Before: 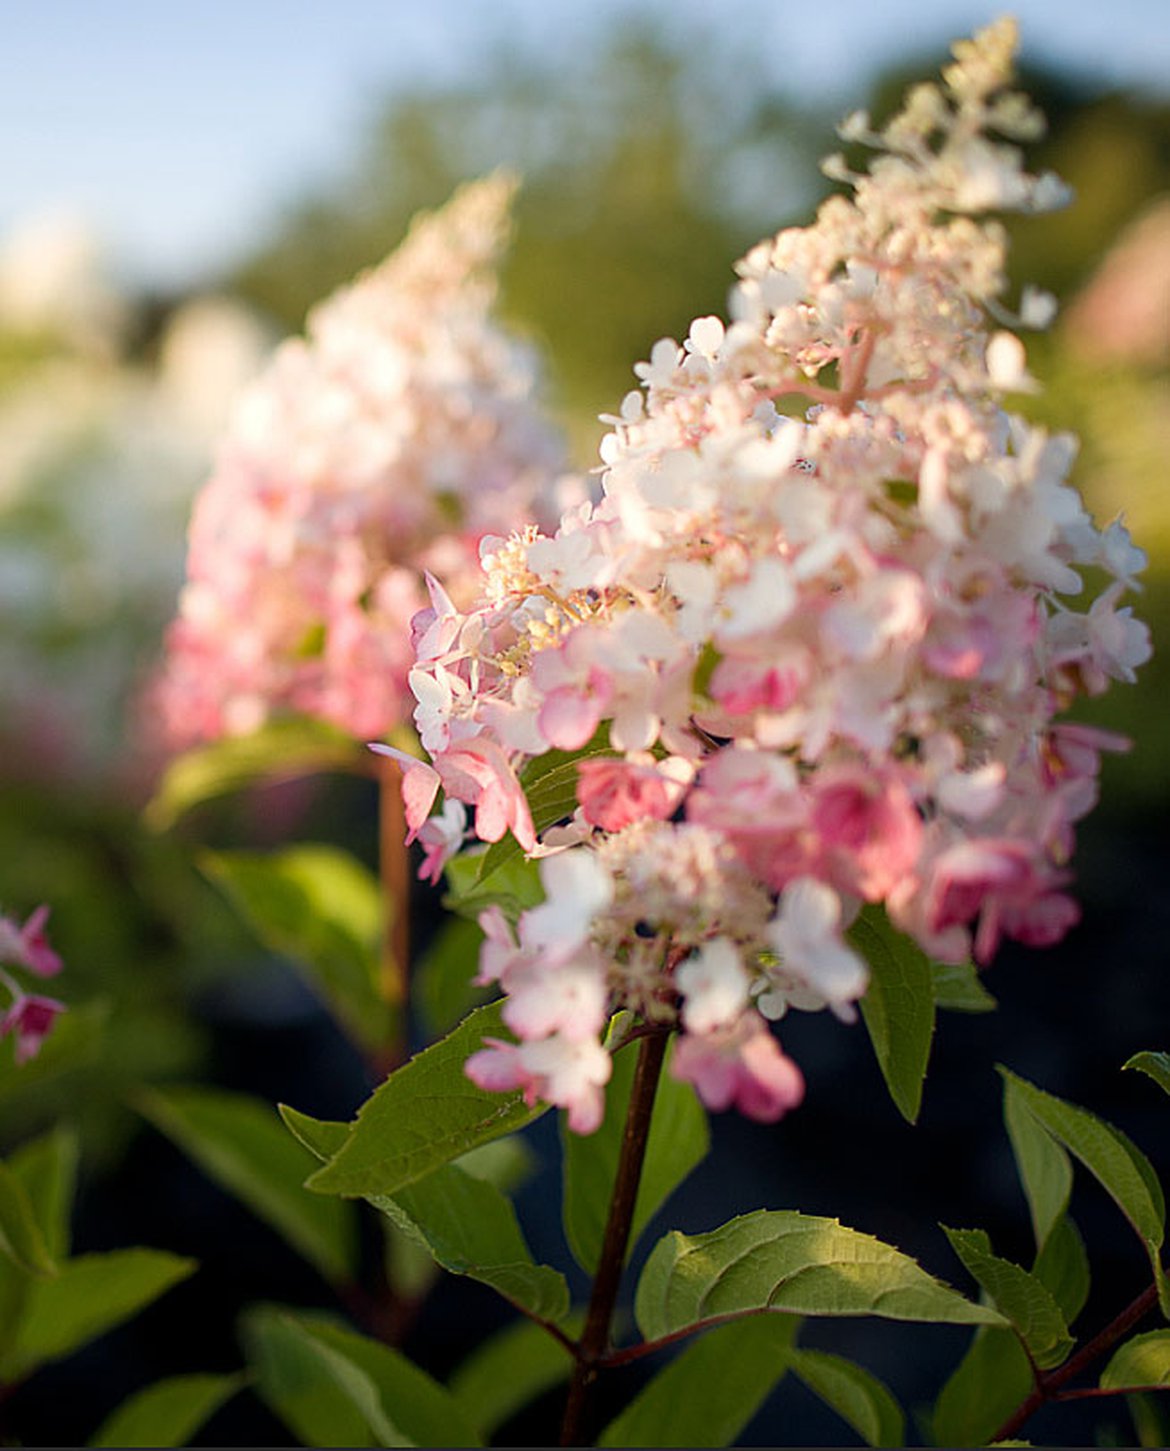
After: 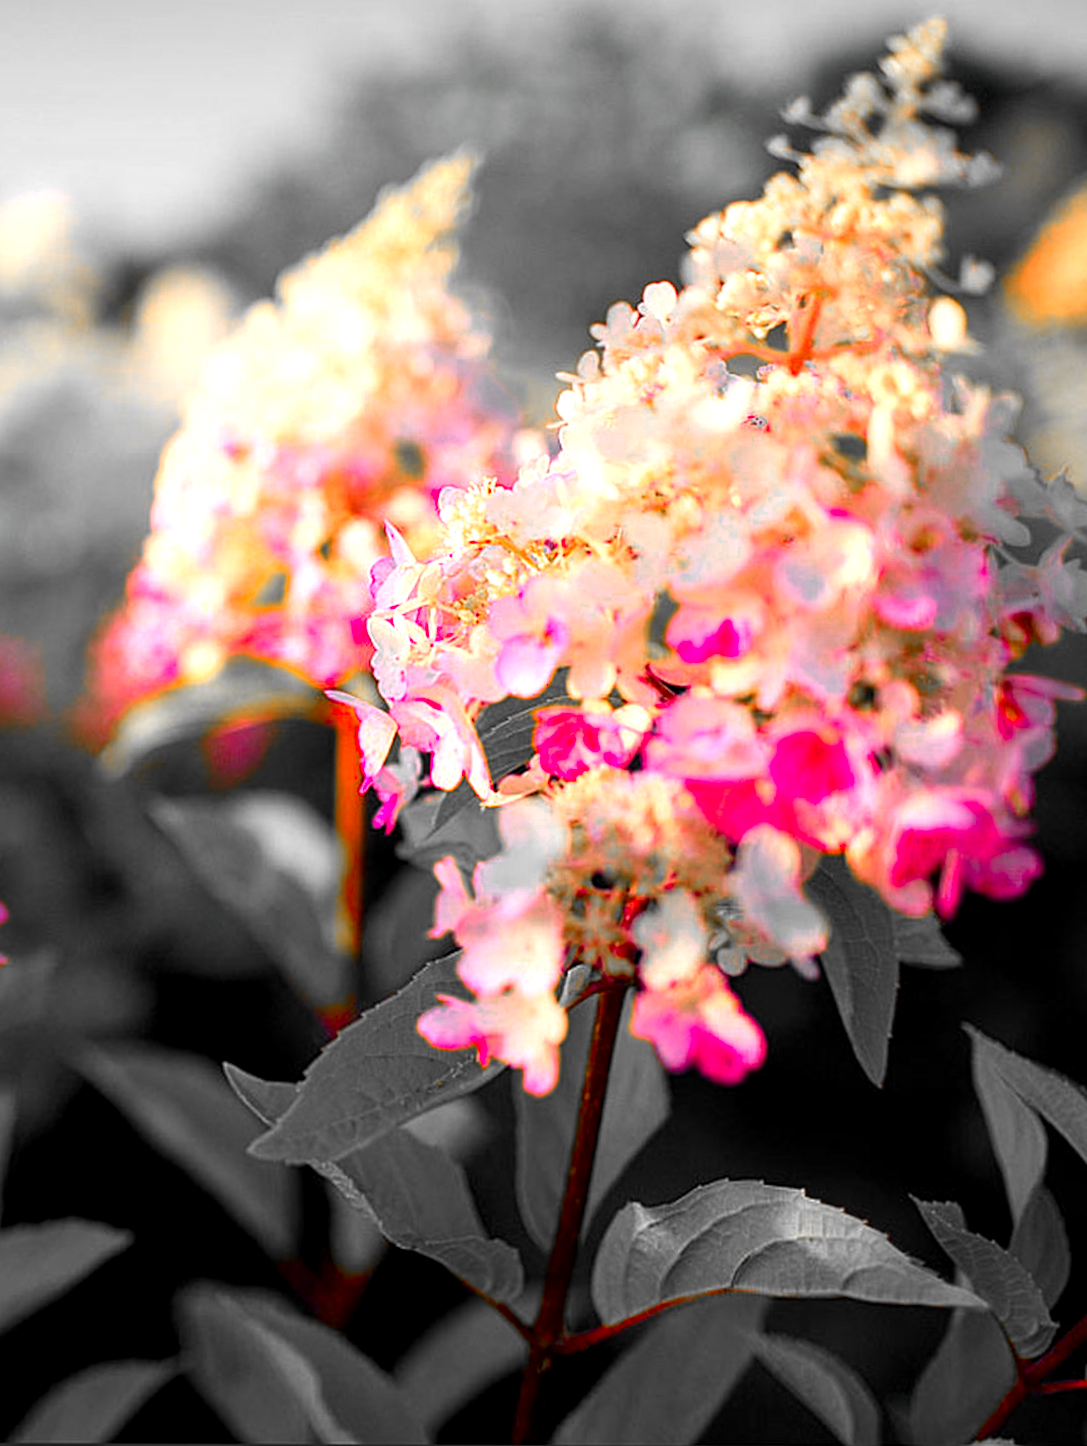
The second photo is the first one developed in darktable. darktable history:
local contrast: on, module defaults
color correction: highlights a* 1.59, highlights b* -1.7, saturation 2.48
rotate and perspective: rotation 0.215°, lens shift (vertical) -0.139, crop left 0.069, crop right 0.939, crop top 0.002, crop bottom 0.996
color zones: curves: ch0 [(0, 0.65) (0.096, 0.644) (0.221, 0.539) (0.429, 0.5) (0.571, 0.5) (0.714, 0.5) (0.857, 0.5) (1, 0.65)]; ch1 [(0, 0.5) (0.143, 0.5) (0.257, -0.002) (0.429, 0.04) (0.571, -0.001) (0.714, -0.015) (0.857, 0.024) (1, 0.5)]
